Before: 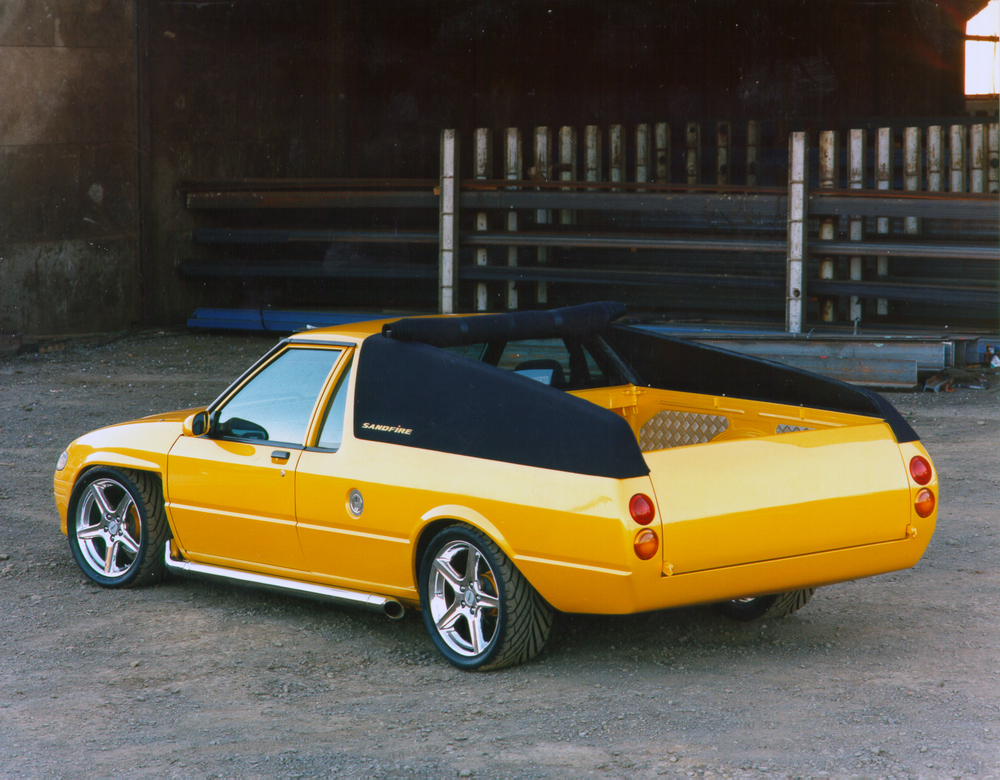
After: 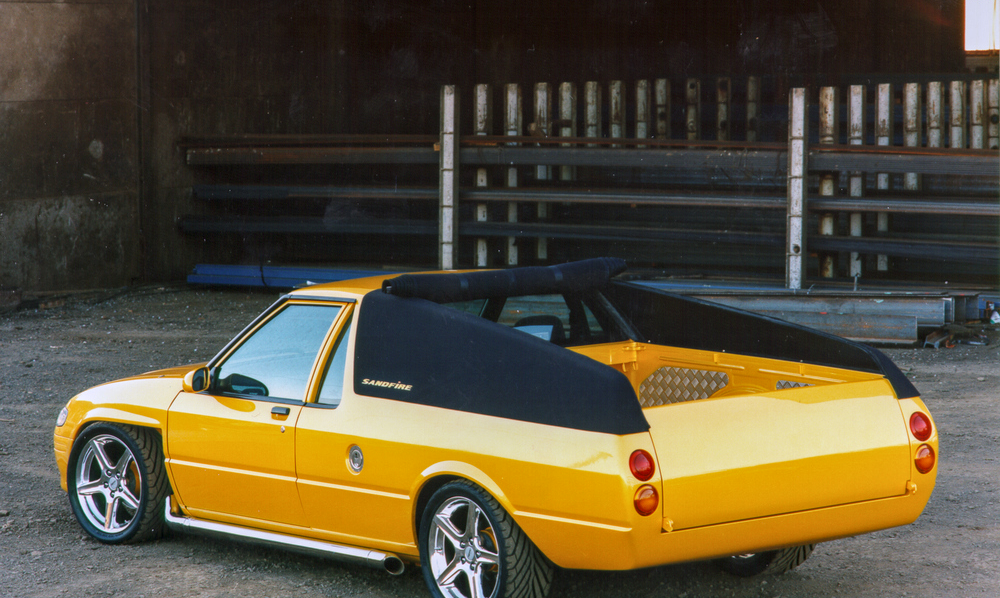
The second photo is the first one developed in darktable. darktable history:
crop: top 5.667%, bottom 17.637%
local contrast: detail 130%
